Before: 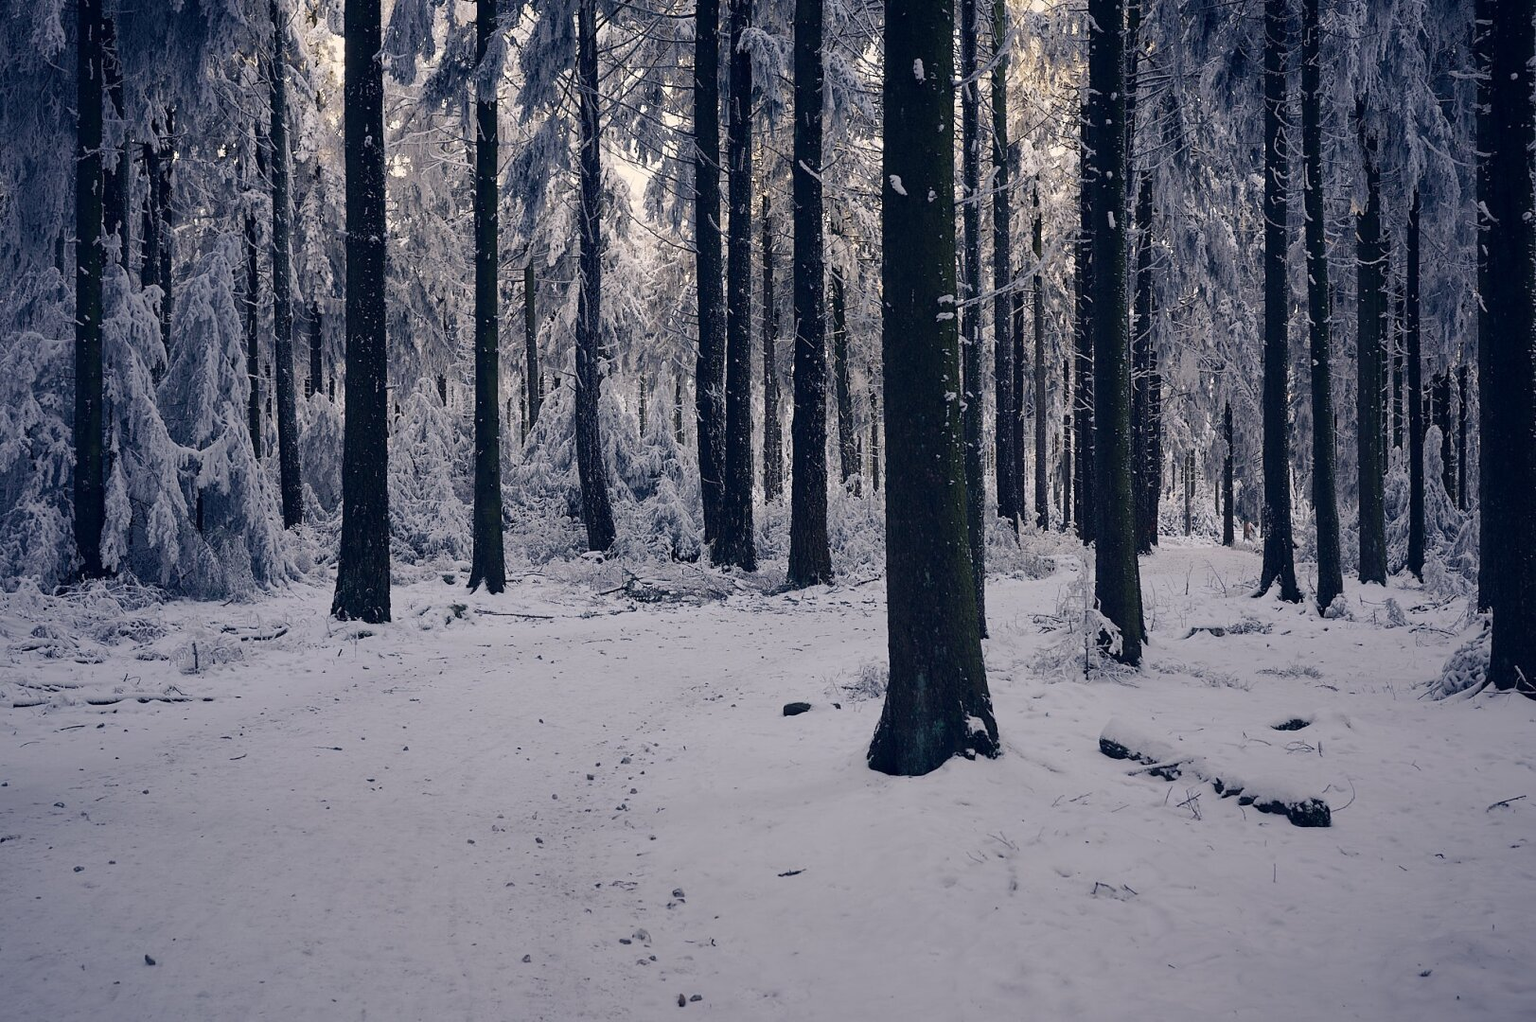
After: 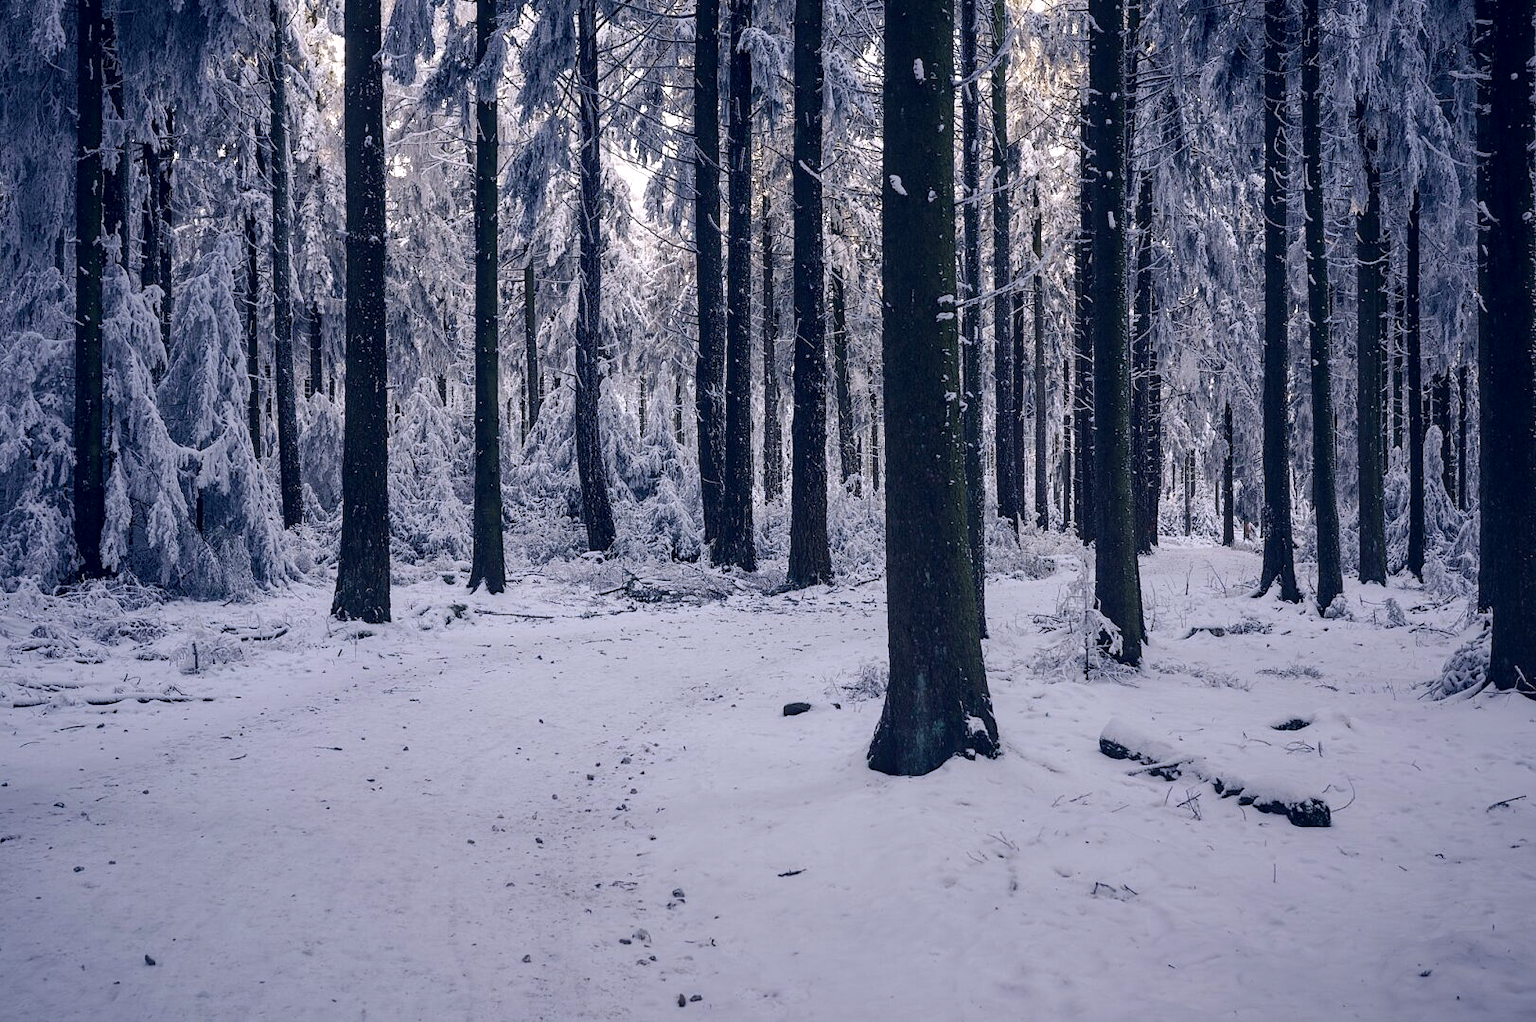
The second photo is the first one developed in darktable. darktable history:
color calibration: illuminant as shot in camera, x 0.358, y 0.373, temperature 4628.91 K
exposure: exposure 0.298 EV, compensate highlight preservation false
local contrast: on, module defaults
